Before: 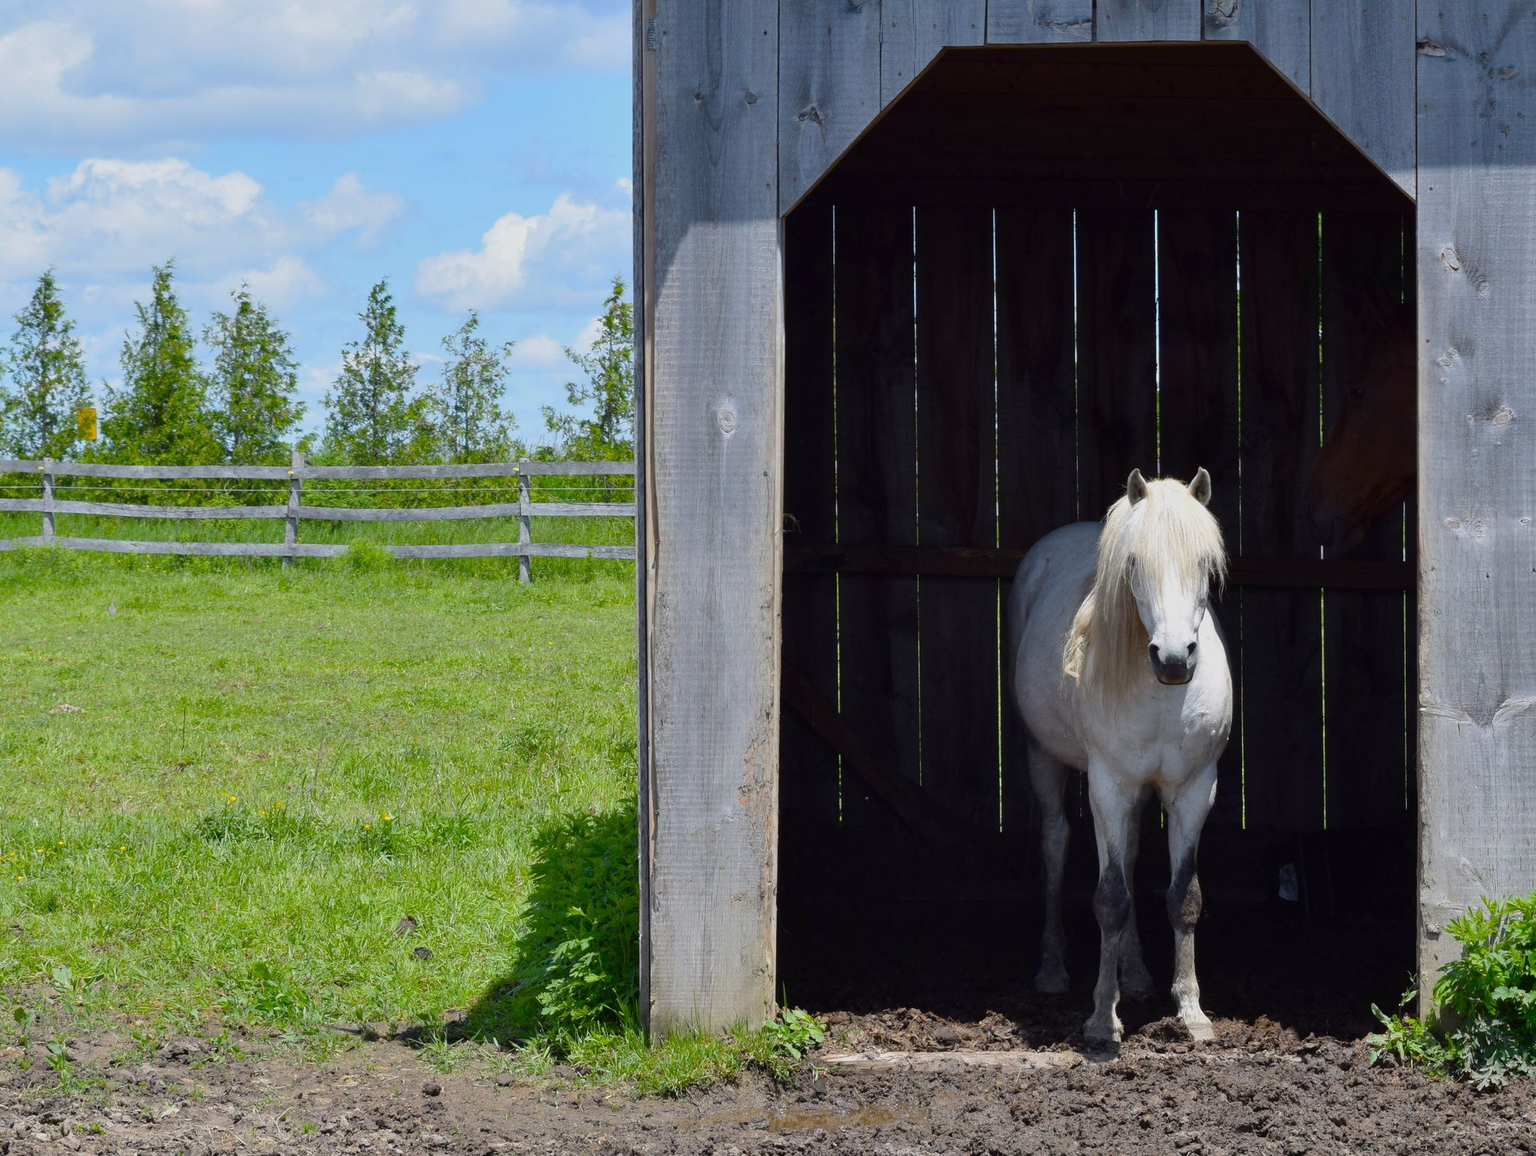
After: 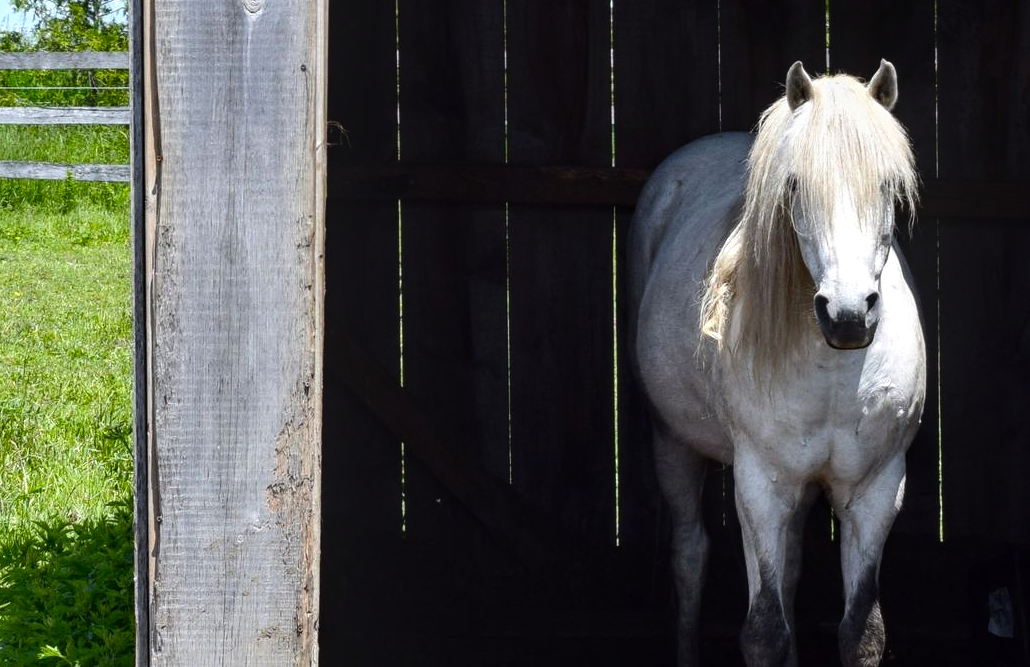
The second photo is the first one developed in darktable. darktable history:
tone equalizer: -8 EV -0.75 EV, -7 EV -0.7 EV, -6 EV -0.6 EV, -5 EV -0.4 EV, -3 EV 0.4 EV, -2 EV 0.6 EV, -1 EV 0.7 EV, +0 EV 0.75 EV, edges refinement/feathering 500, mask exposure compensation -1.57 EV, preserve details no
local contrast: on, module defaults
crop: left 35.03%, top 36.625%, right 14.663%, bottom 20.057%
